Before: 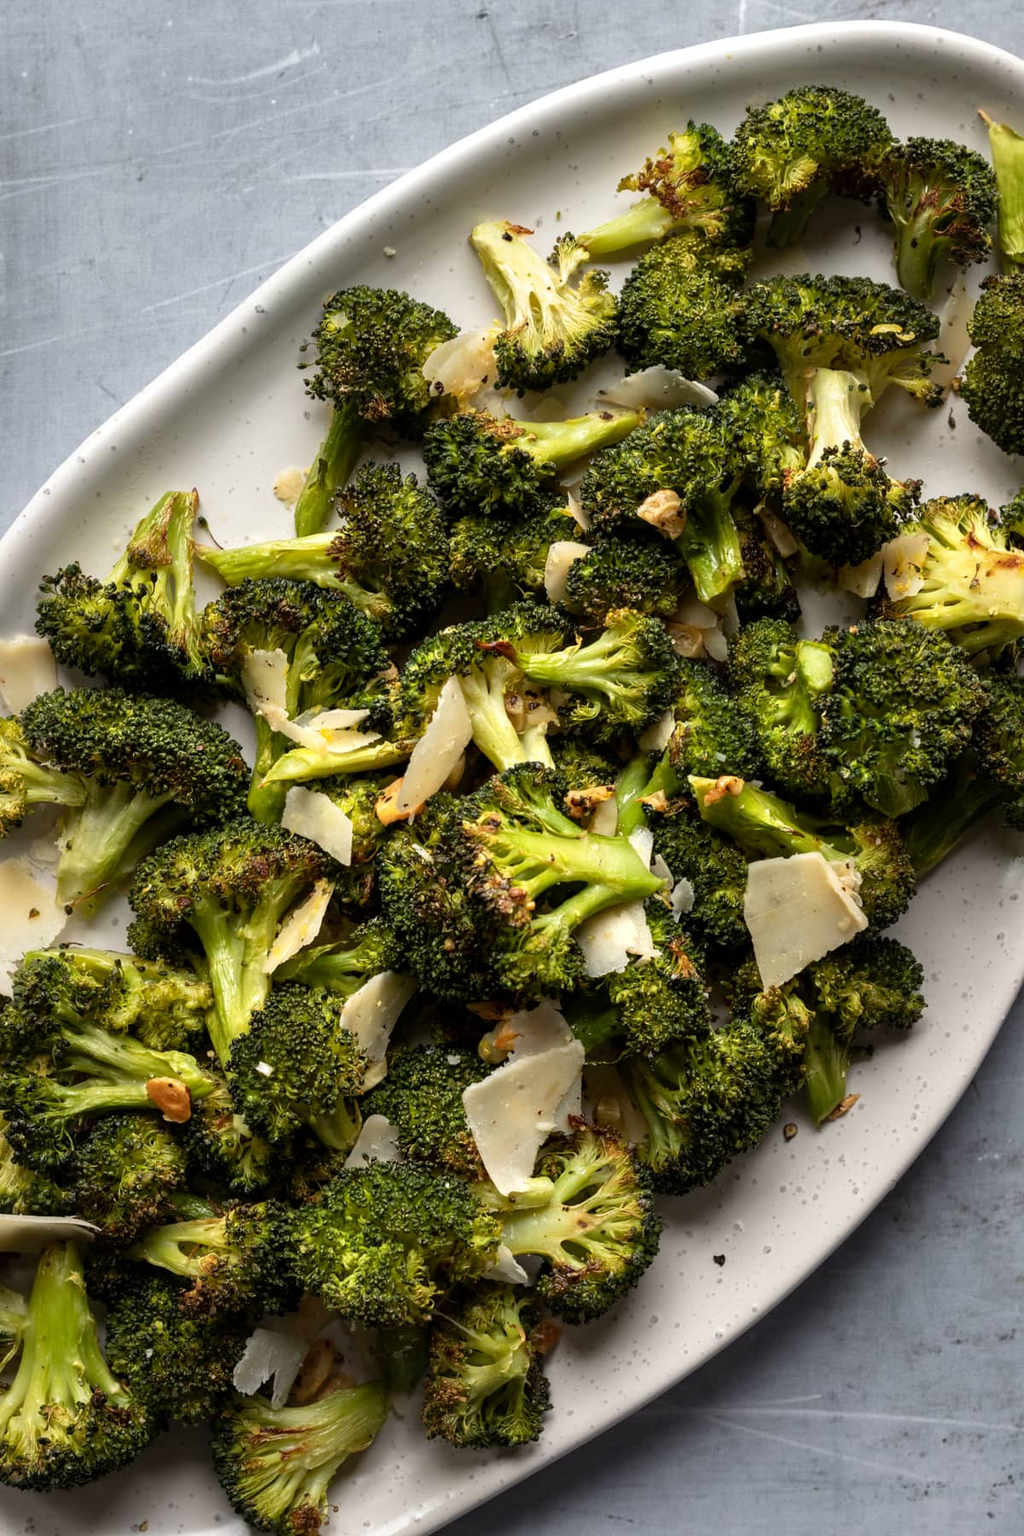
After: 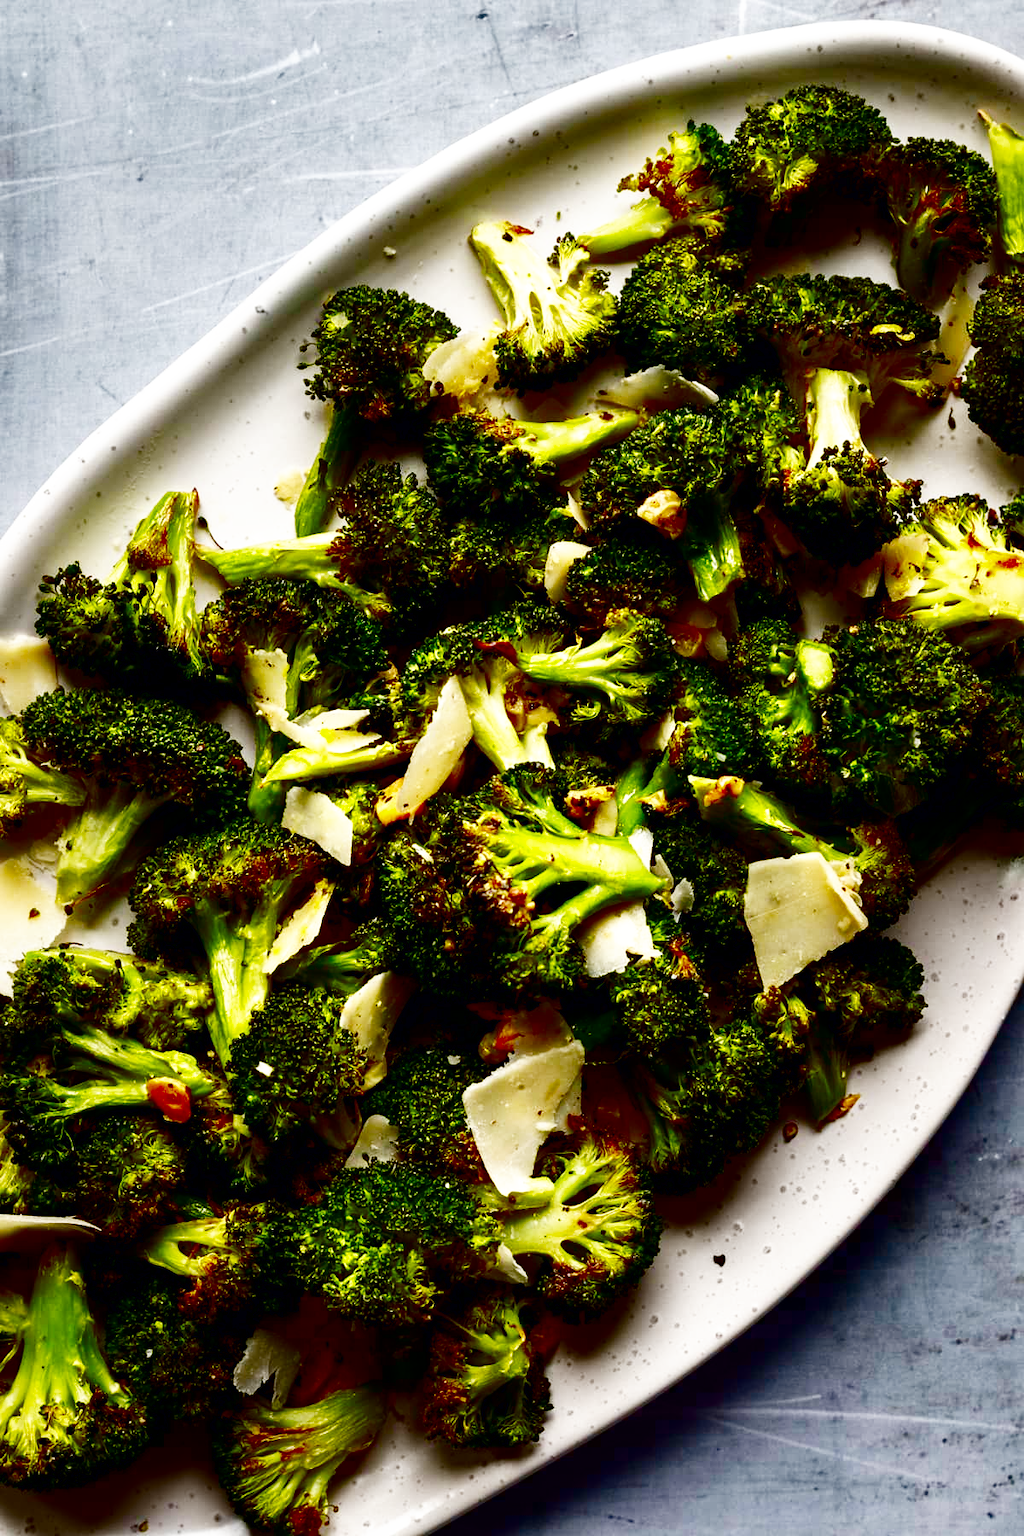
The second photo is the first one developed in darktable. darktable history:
base curve: curves: ch0 [(0, 0.003) (0.001, 0.002) (0.006, 0.004) (0.02, 0.022) (0.048, 0.086) (0.094, 0.234) (0.162, 0.431) (0.258, 0.629) (0.385, 0.8) (0.548, 0.918) (0.751, 0.988) (1, 1)], preserve colors none
contrast brightness saturation: brightness -1, saturation 1
